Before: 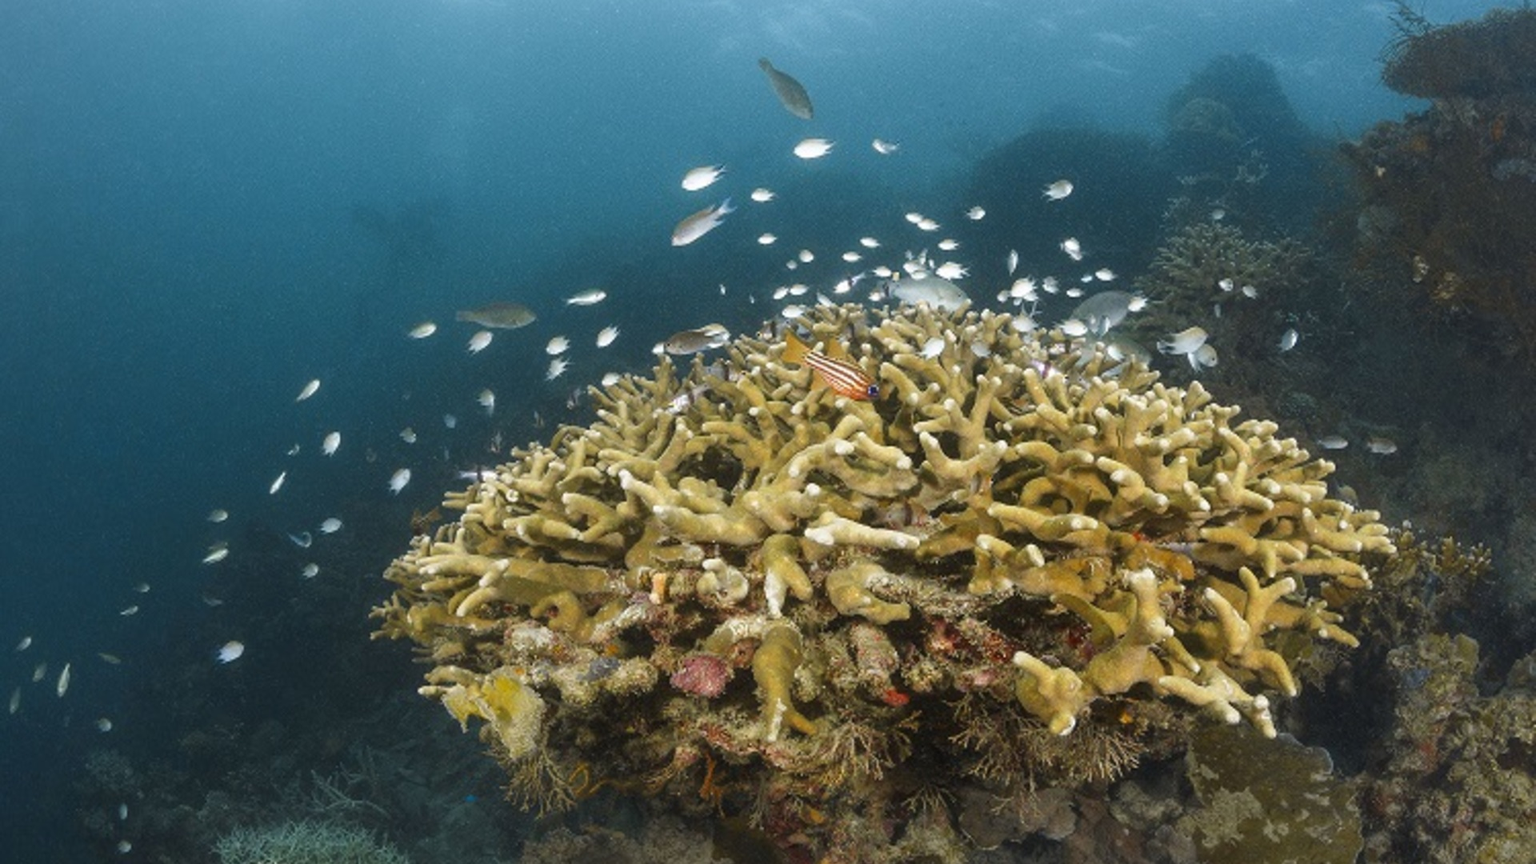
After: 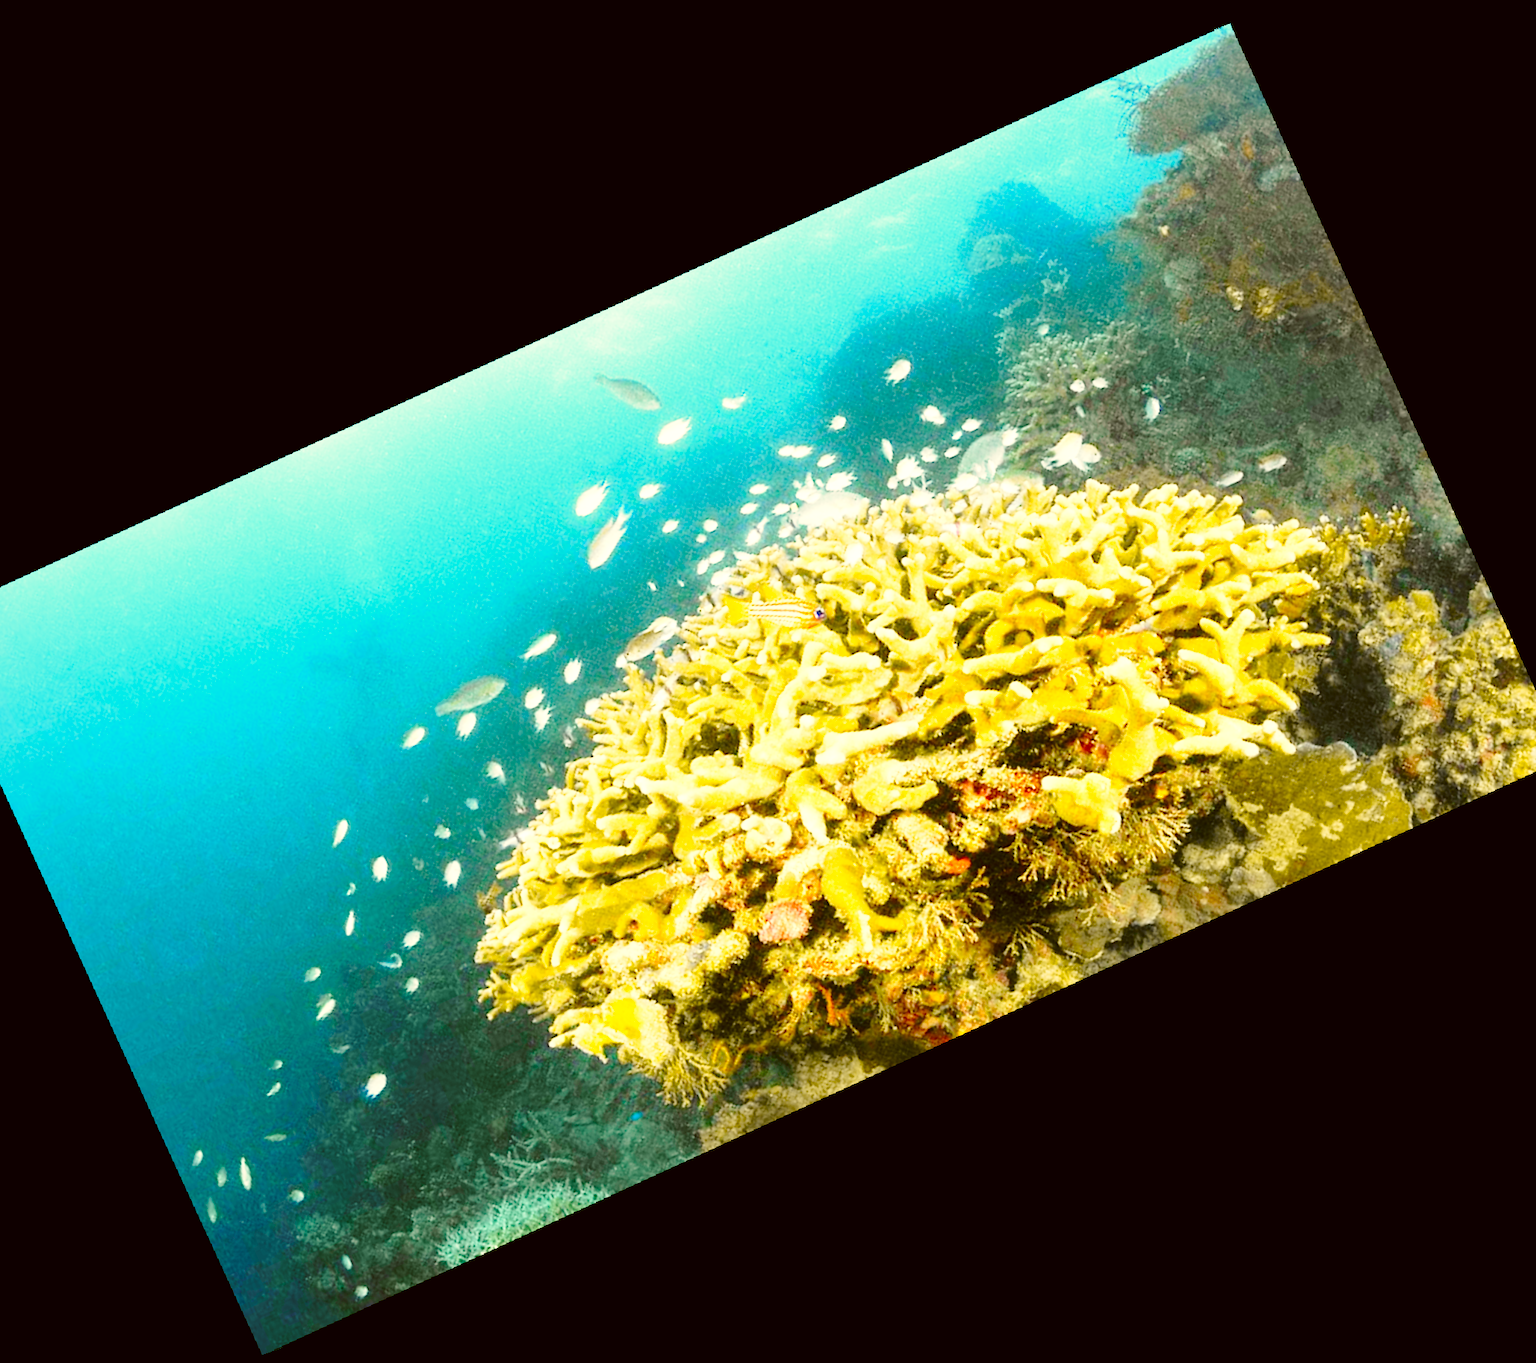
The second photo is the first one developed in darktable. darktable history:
tone equalizer: on, module defaults
color correction: highlights a* -1.43, highlights b* 10.12, shadows a* 0.395, shadows b* 19.35
tone curve: curves: ch0 [(0, 0) (0.071, 0.058) (0.266, 0.268) (0.498, 0.542) (0.766, 0.807) (1, 0.983)]; ch1 [(0, 0) (0.346, 0.307) (0.408, 0.387) (0.463, 0.465) (0.482, 0.493) (0.502, 0.499) (0.517, 0.505) (0.55, 0.554) (0.597, 0.61) (0.651, 0.698) (1, 1)]; ch2 [(0, 0) (0.346, 0.34) (0.434, 0.46) (0.485, 0.494) (0.5, 0.498) (0.509, 0.517) (0.526, 0.539) (0.583, 0.603) (0.625, 0.659) (1, 1)], color space Lab, independent channels, preserve colors none
exposure: black level correction 0.001, exposure 1.398 EV, compensate exposure bias true, compensate highlight preservation false
base curve: curves: ch0 [(0, 0) (0.028, 0.03) (0.121, 0.232) (0.46, 0.748) (0.859, 0.968) (1, 1)], preserve colors none
rotate and perspective: rotation -5.2°, automatic cropping off
color contrast: green-magenta contrast 0.85, blue-yellow contrast 1.25, unbound 0
crop and rotate: angle 19.43°, left 6.812%, right 4.125%, bottom 1.087%
